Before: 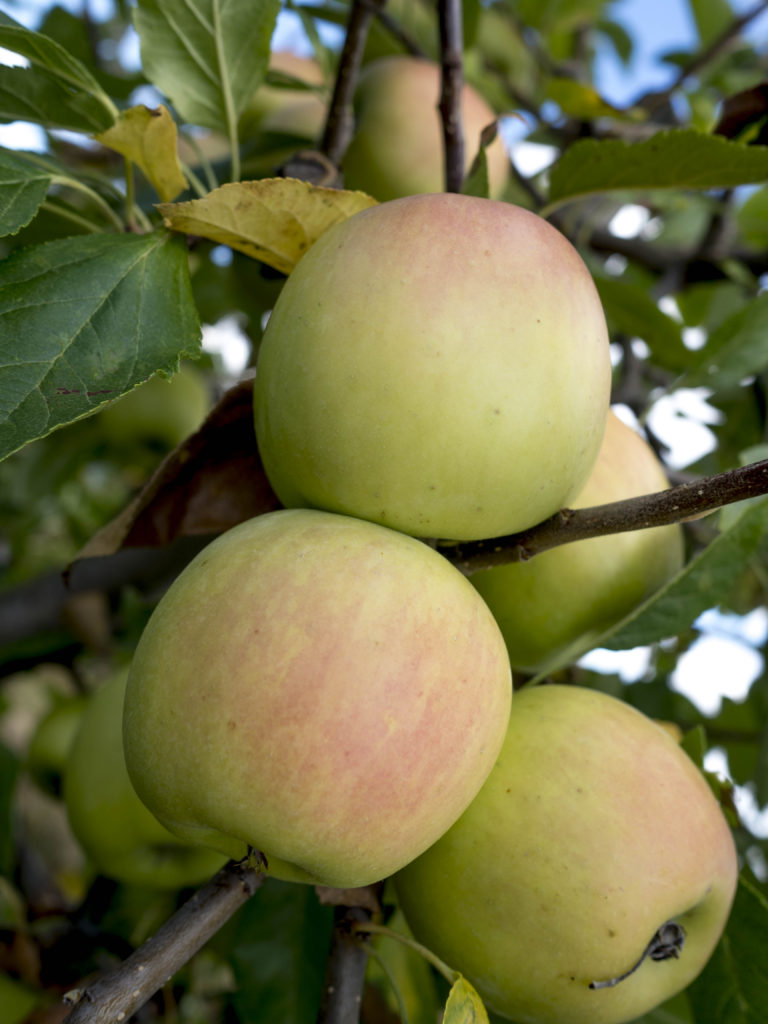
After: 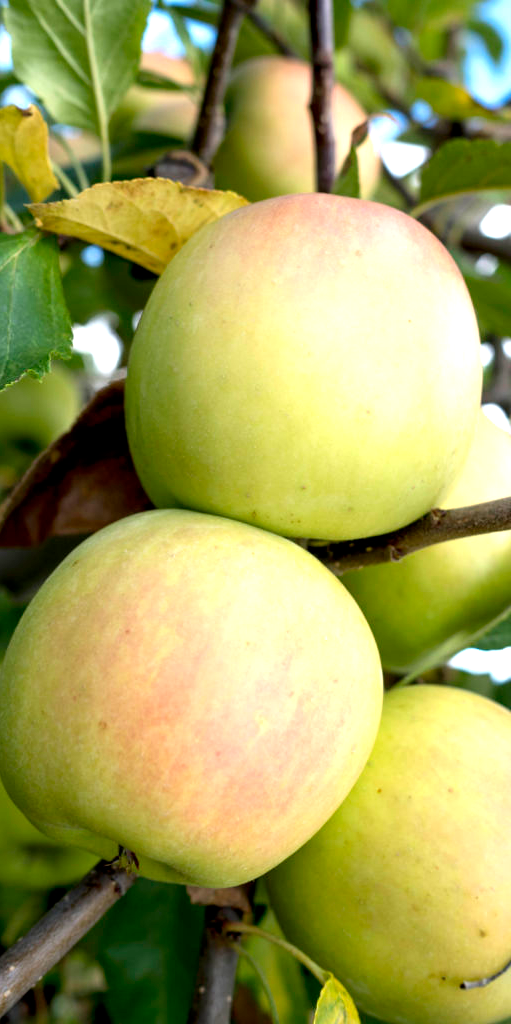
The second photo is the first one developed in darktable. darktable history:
crop: left 16.899%, right 16.556%
exposure: exposure 1 EV, compensate highlight preservation false
